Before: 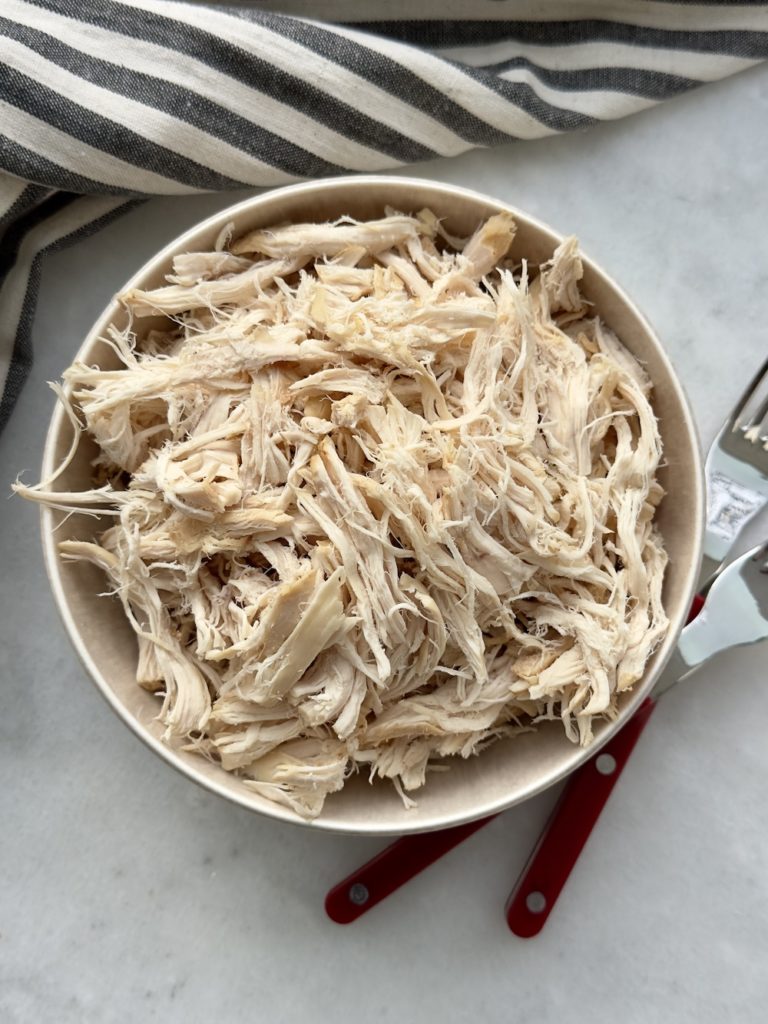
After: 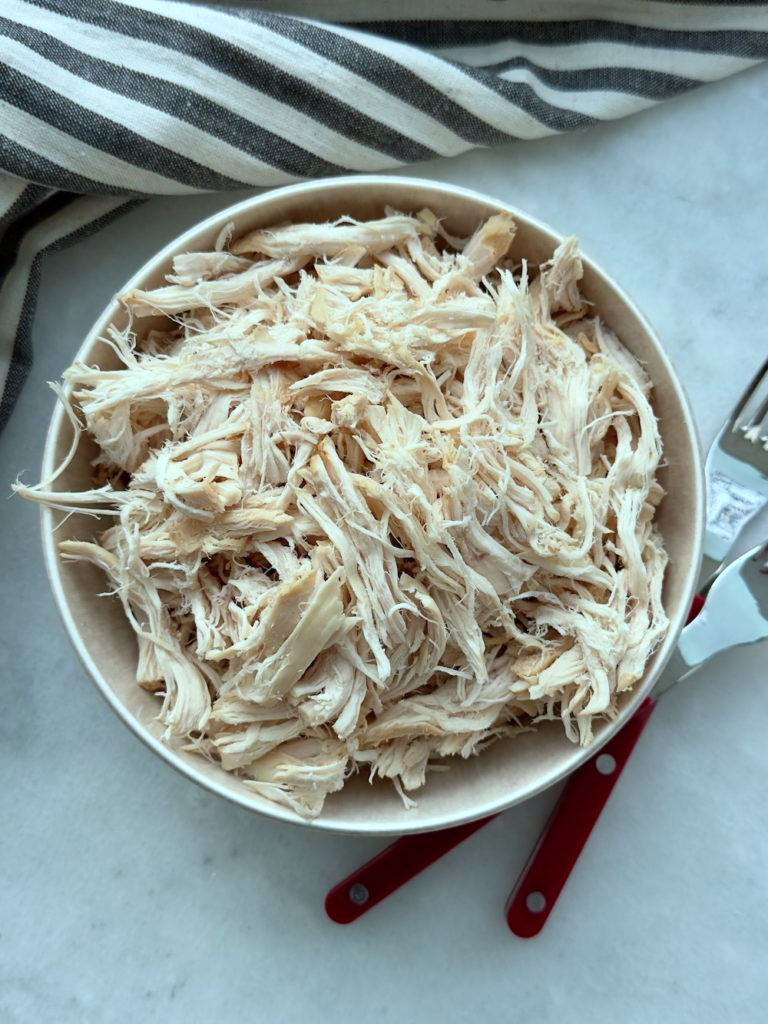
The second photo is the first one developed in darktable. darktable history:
color calibration: output R [0.946, 0.065, -0.013, 0], output G [-0.246, 1.264, -0.017, 0], output B [0.046, -0.098, 1.05, 0], illuminant F (fluorescent), F source F9 (Cool White Deluxe 4150 K) – high CRI, x 0.374, y 0.373, temperature 4157.39 K
